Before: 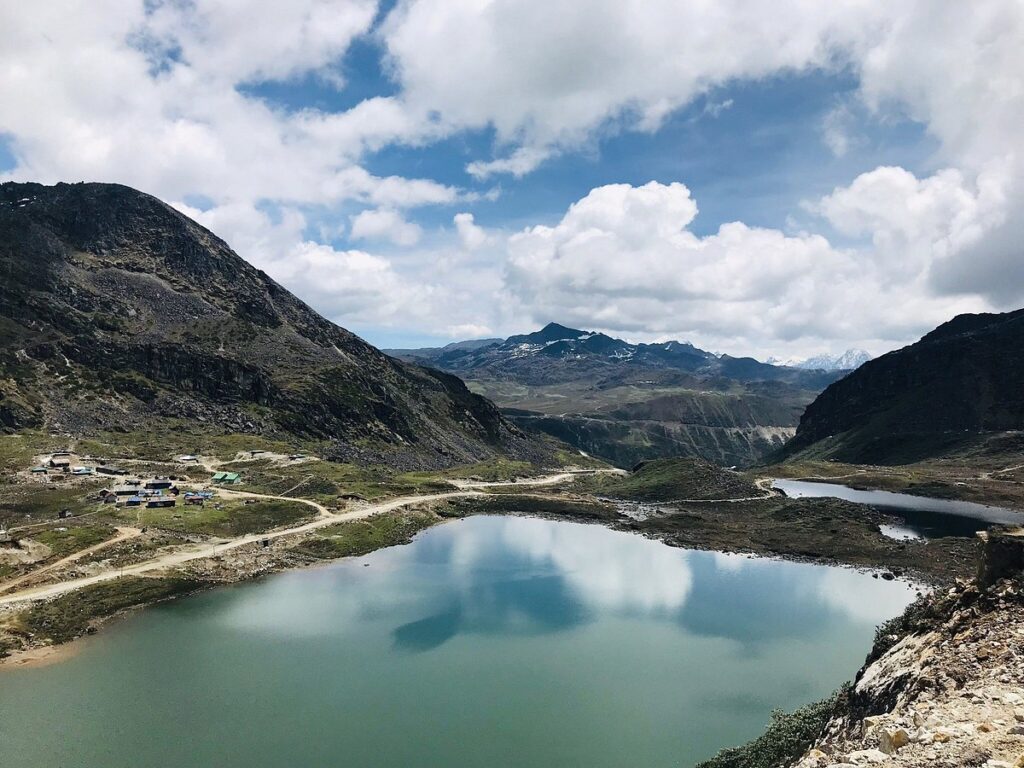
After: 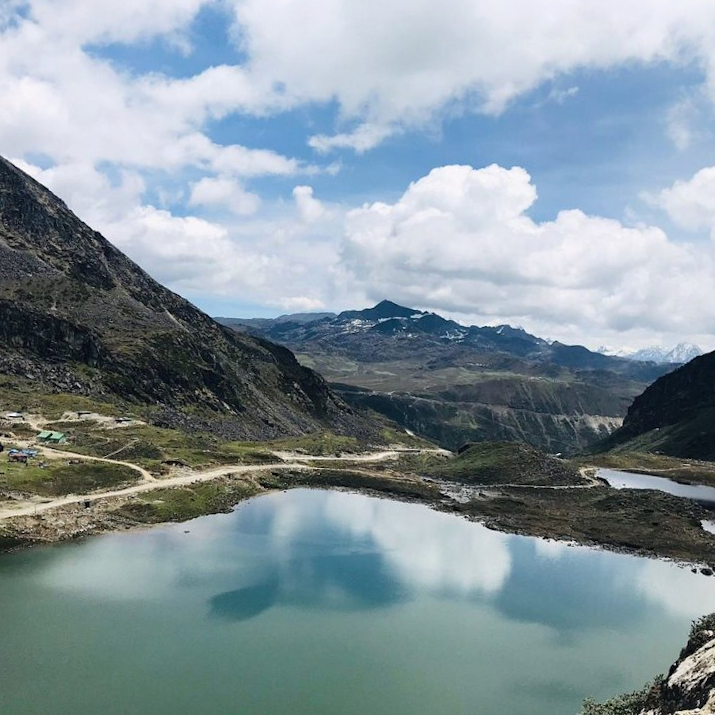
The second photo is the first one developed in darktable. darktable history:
shadows and highlights: shadows -23.53, highlights 47.88, soften with gaussian
crop and rotate: angle -3.16°, left 14.206%, top 0.025%, right 10.885%, bottom 0.055%
